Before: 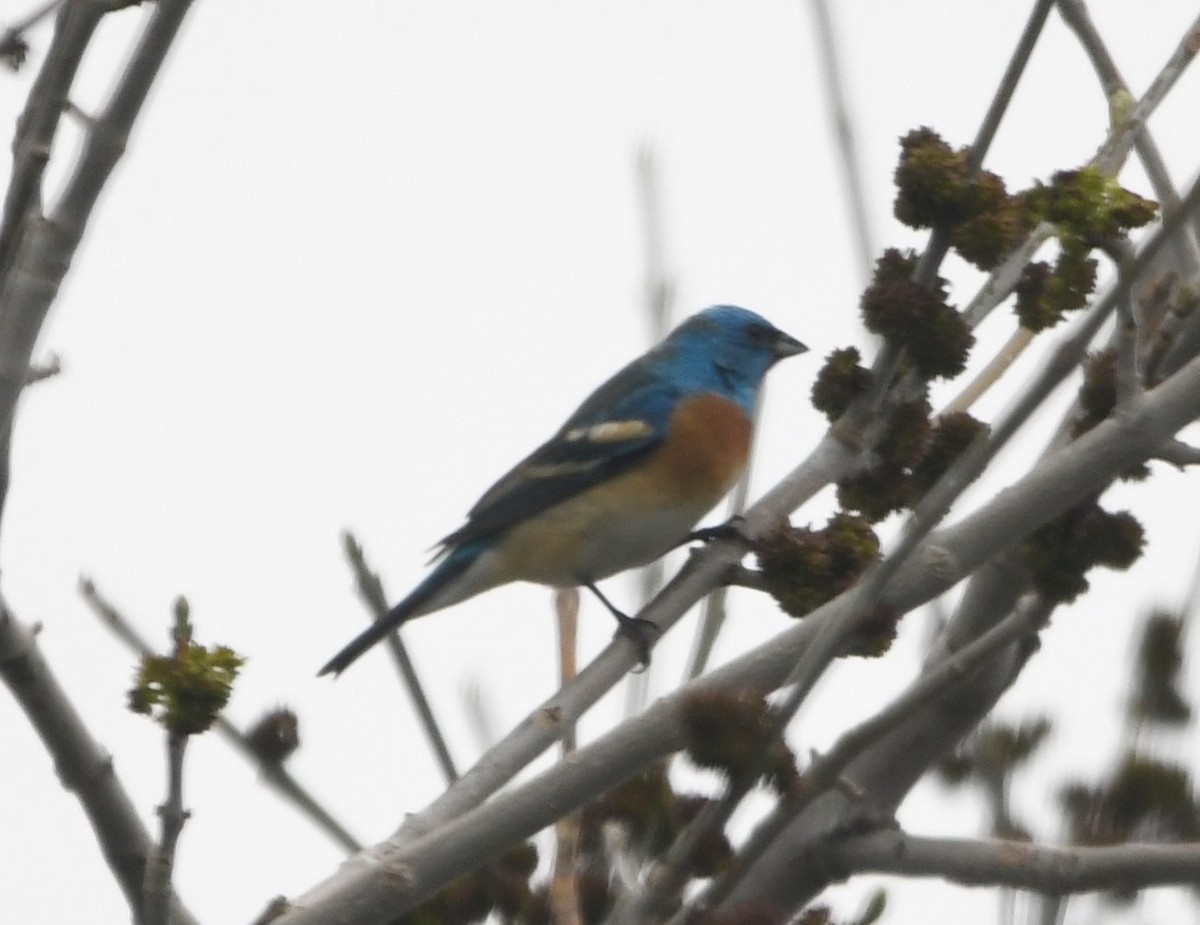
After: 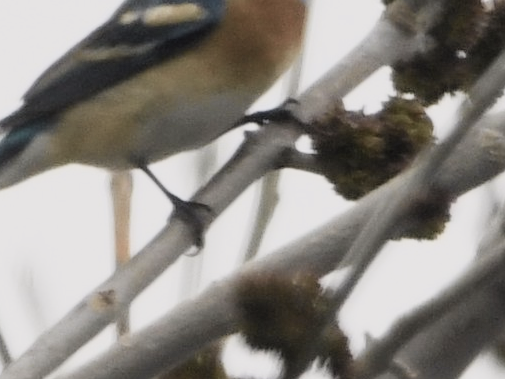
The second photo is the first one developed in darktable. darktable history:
crop: left 37.221%, top 45.169%, right 20.63%, bottom 13.777%
tone curve: curves: ch0 [(0, 0) (0.739, 0.837) (1, 1)]; ch1 [(0, 0) (0.226, 0.261) (0.383, 0.397) (0.462, 0.473) (0.498, 0.502) (0.521, 0.52) (0.578, 0.57) (1, 1)]; ch2 [(0, 0) (0.438, 0.456) (0.5, 0.5) (0.547, 0.557) (0.597, 0.58) (0.629, 0.603) (1, 1)], color space Lab, independent channels, preserve colors none
filmic rgb: black relative exposure -7.65 EV, white relative exposure 4.56 EV, hardness 3.61
